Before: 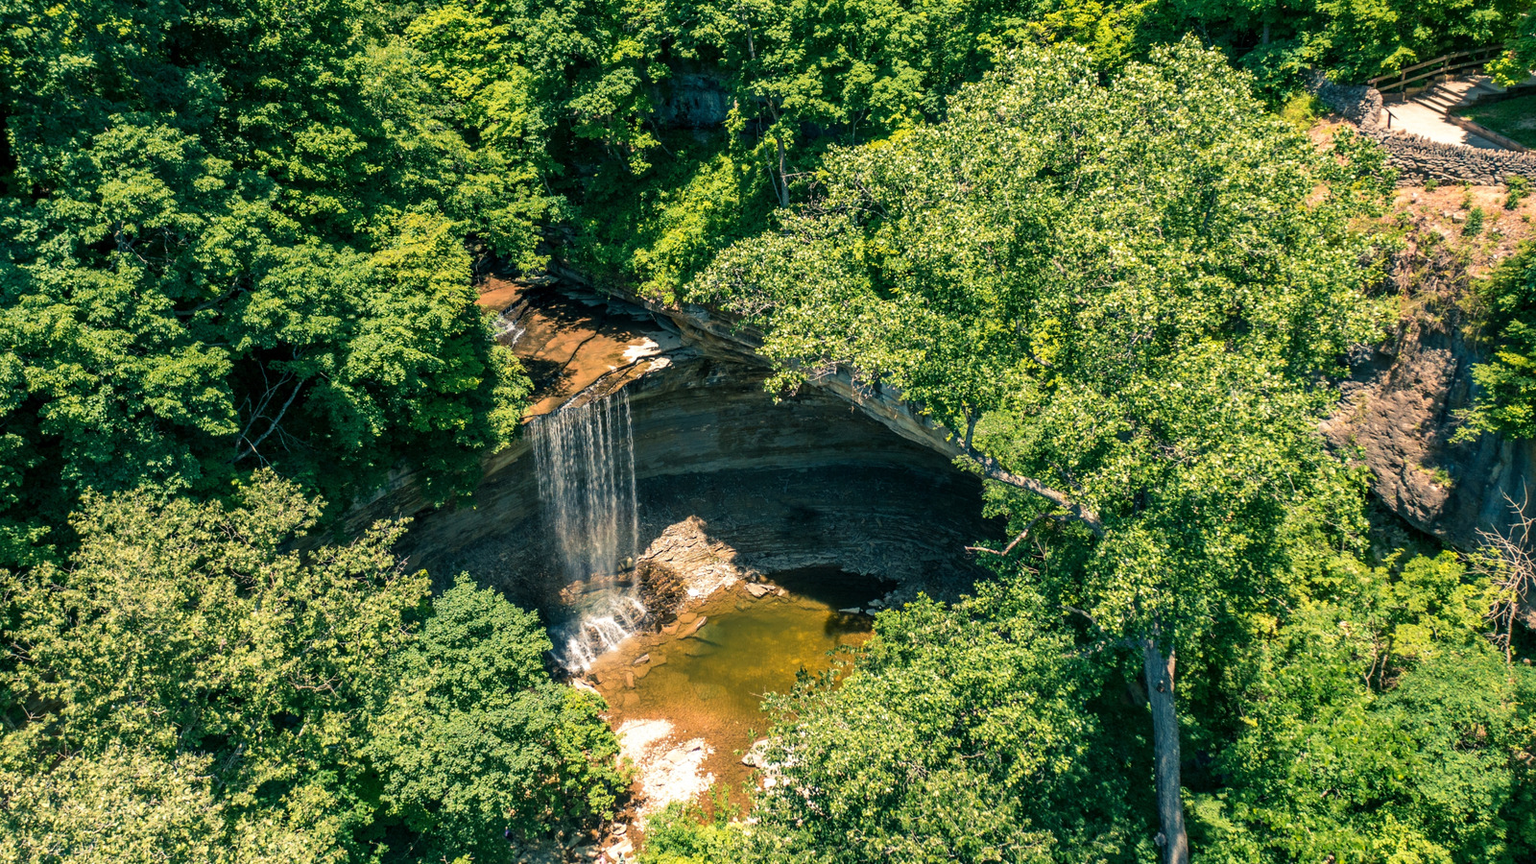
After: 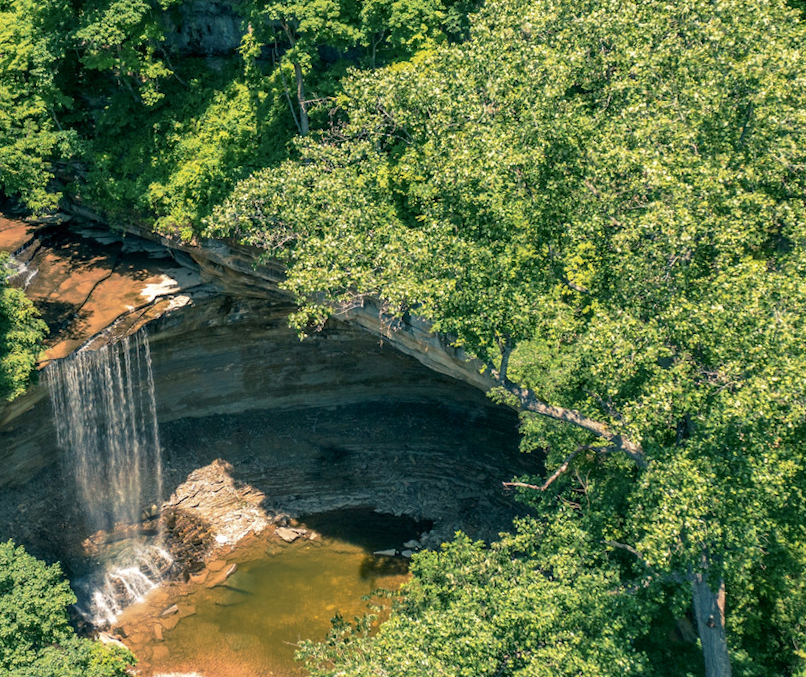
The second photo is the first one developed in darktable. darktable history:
crop: left 32.075%, top 10.976%, right 18.355%, bottom 17.596%
rotate and perspective: rotation -1.77°, lens shift (horizontal) 0.004, automatic cropping off
tone curve: curves: ch0 [(0, 0) (0.003, 0.005) (0.011, 0.016) (0.025, 0.036) (0.044, 0.071) (0.069, 0.112) (0.1, 0.149) (0.136, 0.187) (0.177, 0.228) (0.224, 0.272) (0.277, 0.32) (0.335, 0.374) (0.399, 0.429) (0.468, 0.479) (0.543, 0.538) (0.623, 0.609) (0.709, 0.697) (0.801, 0.789) (0.898, 0.876) (1, 1)], preserve colors none
